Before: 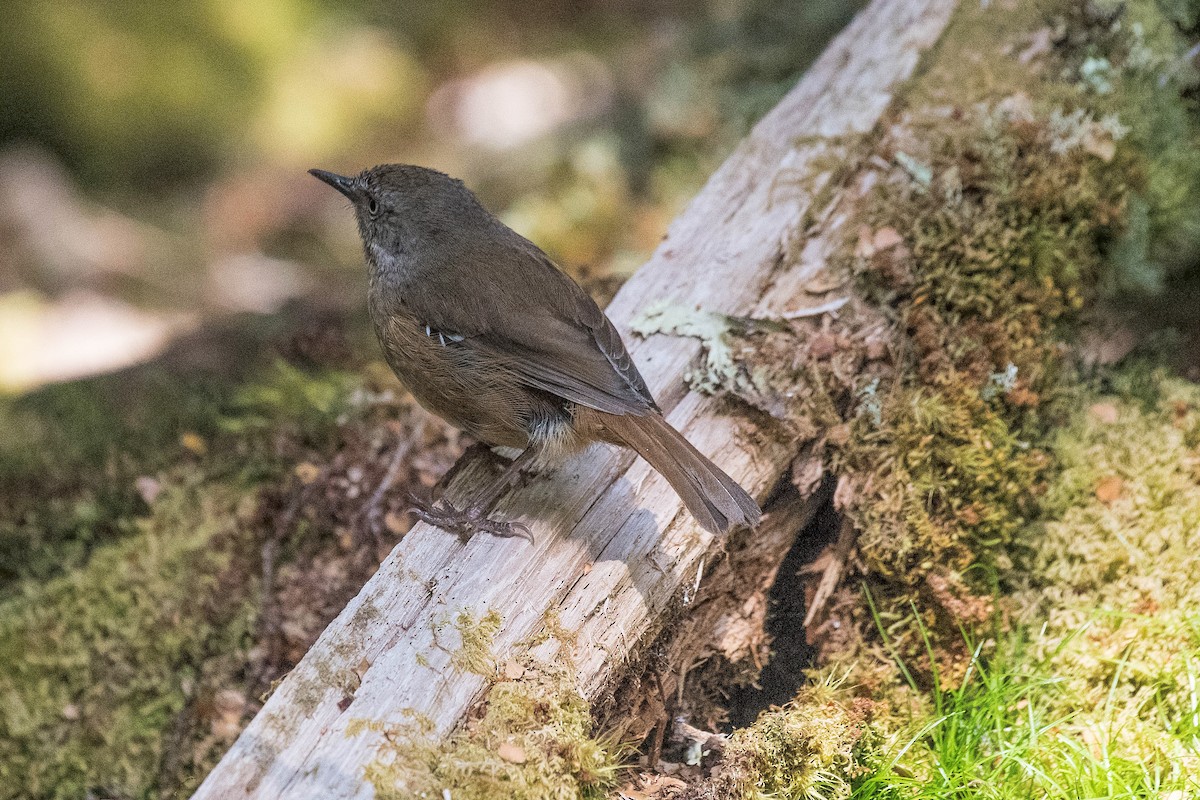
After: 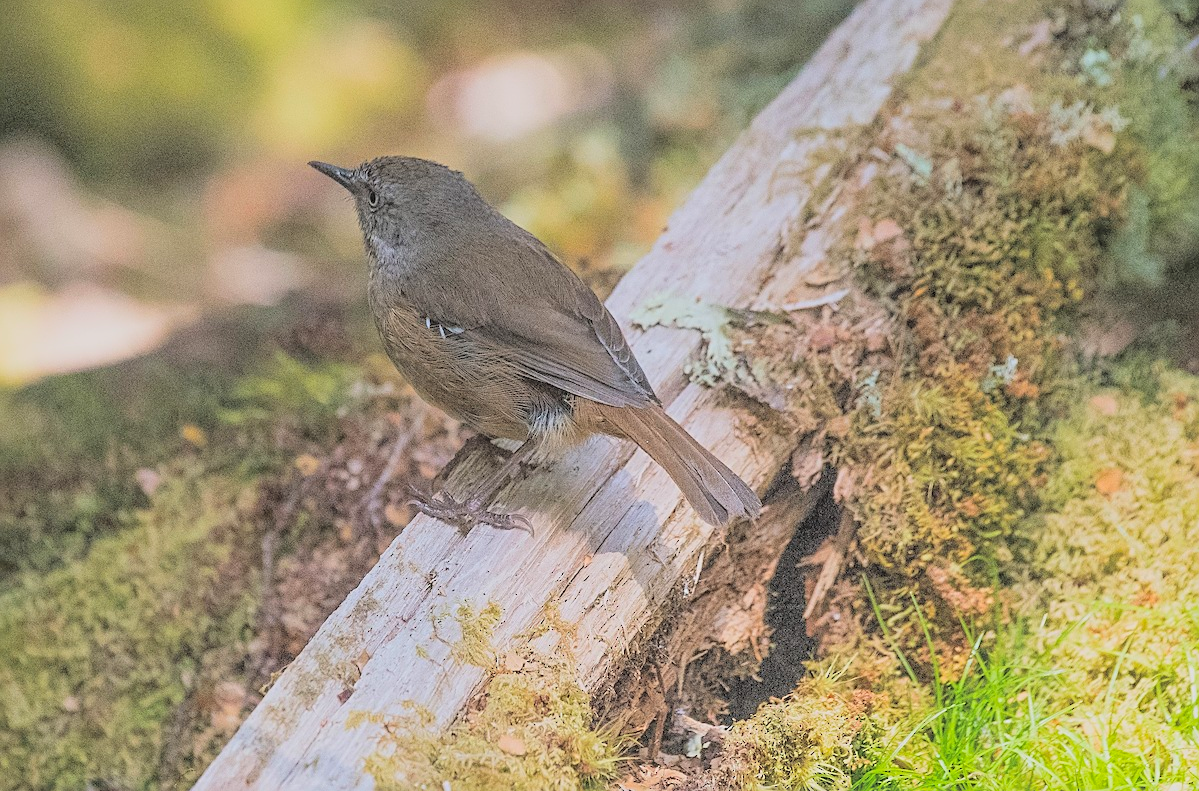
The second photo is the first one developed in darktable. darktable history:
exposure: black level correction -0.005, exposure 0.622 EV, compensate highlight preservation false
global tonemap: drago (0.7, 100)
crop: top 1.049%, right 0.001%
sharpen: on, module defaults
white balance: emerald 1
